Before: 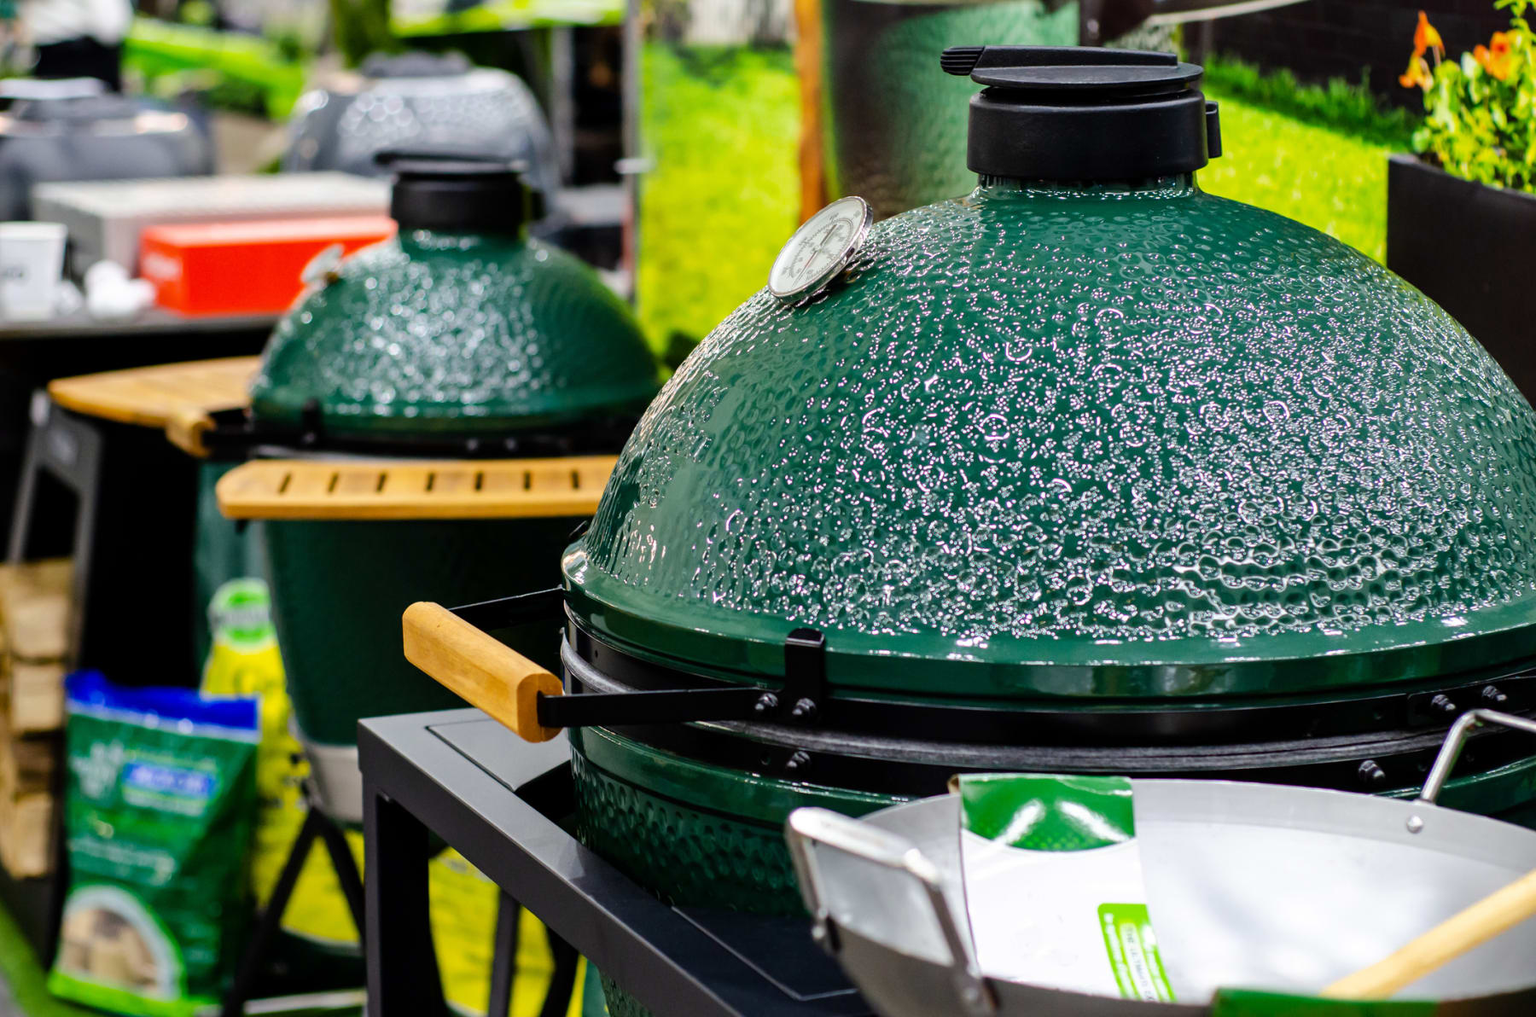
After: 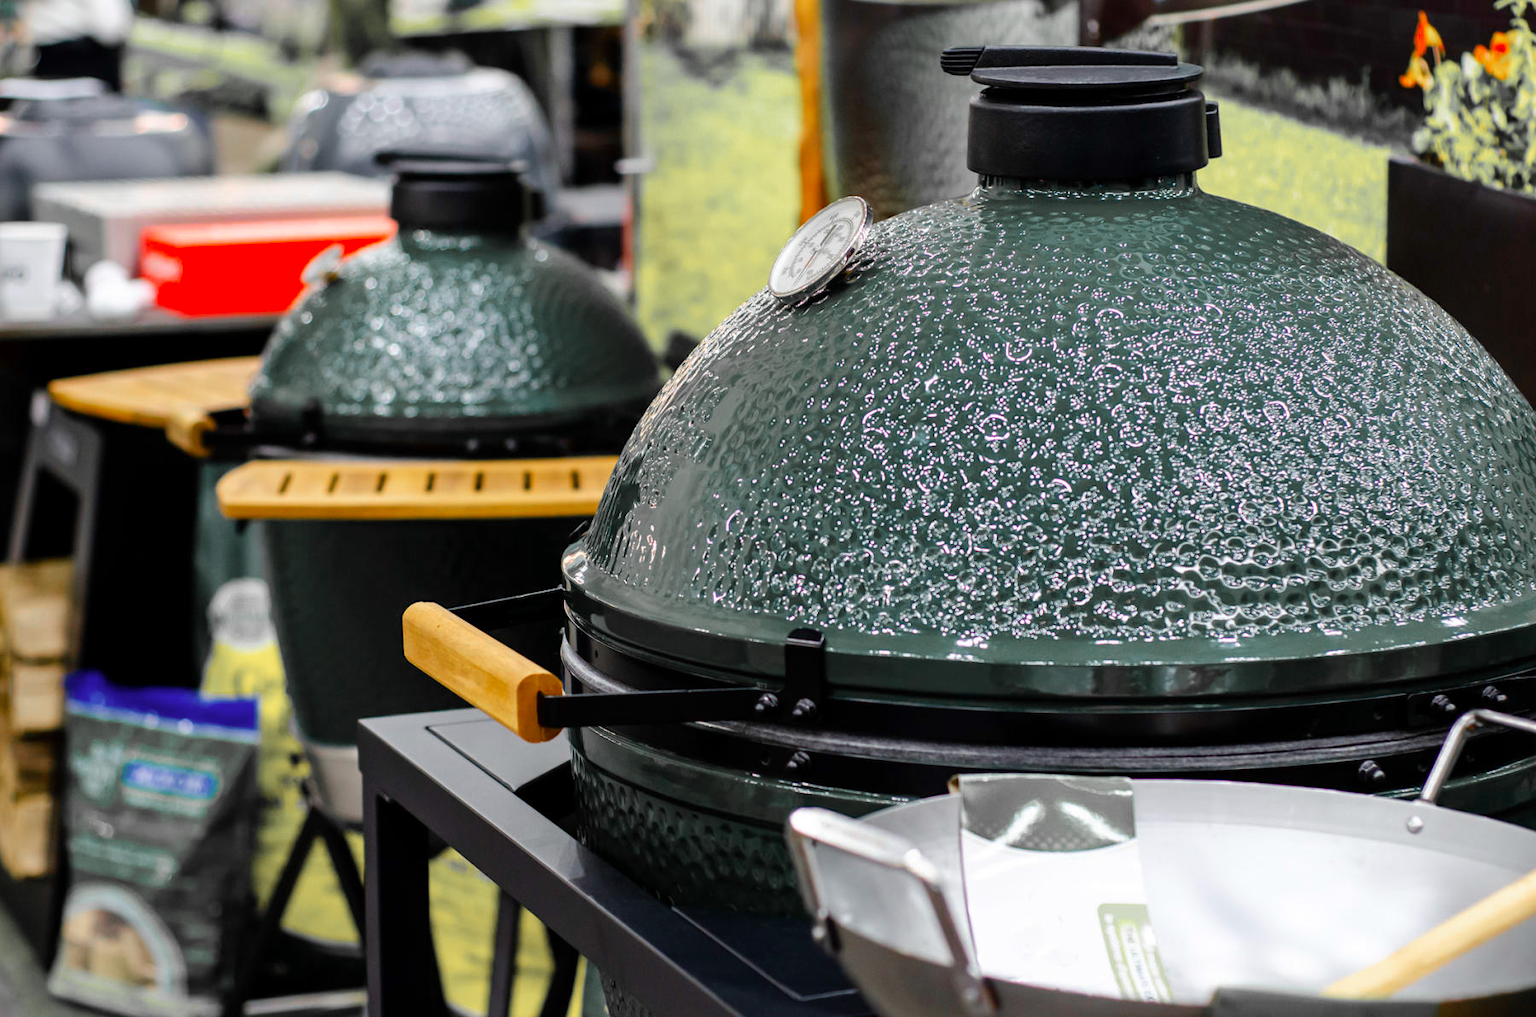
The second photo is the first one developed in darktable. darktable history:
color zones: curves: ch1 [(0, 0.679) (0.143, 0.647) (0.286, 0.261) (0.378, -0.011) (0.571, 0.396) (0.714, 0.399) (0.857, 0.406) (1, 0.679)]
base curve: curves: ch0 [(0, 0) (0.297, 0.298) (1, 1)], preserve colors none
shadows and highlights: shadows -22.69, highlights 45.15, soften with gaussian
